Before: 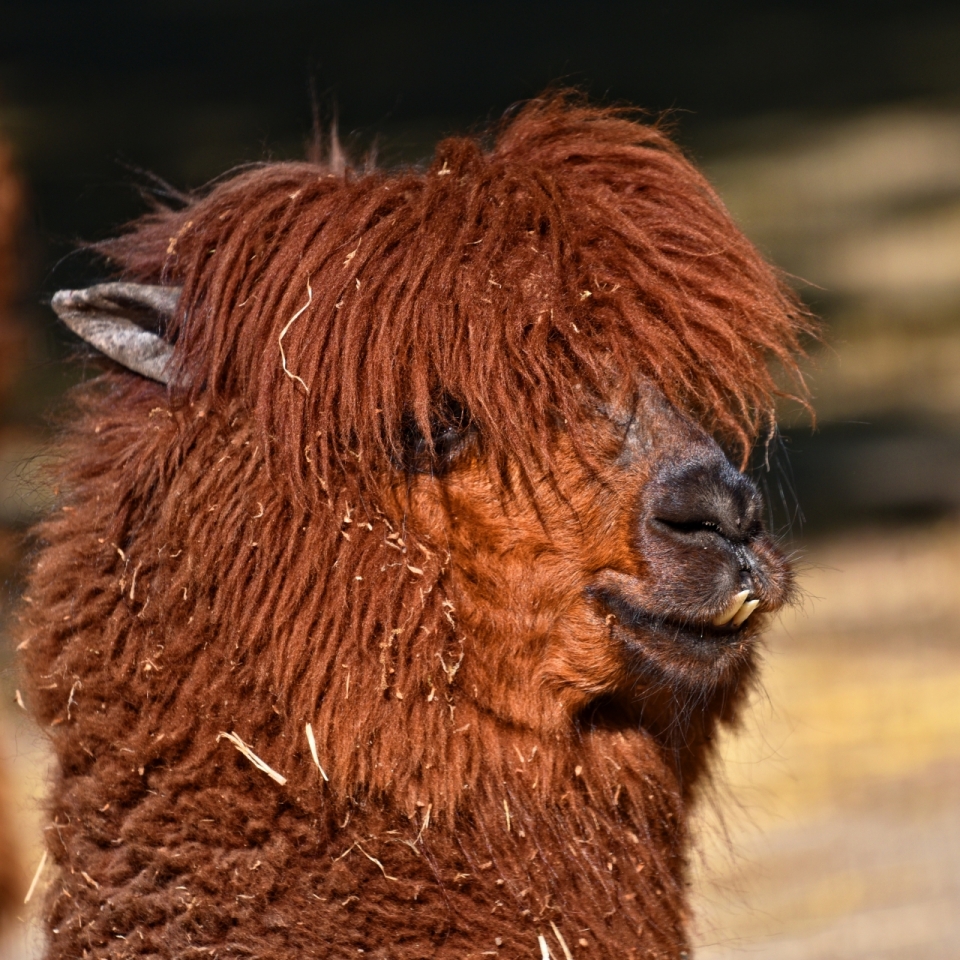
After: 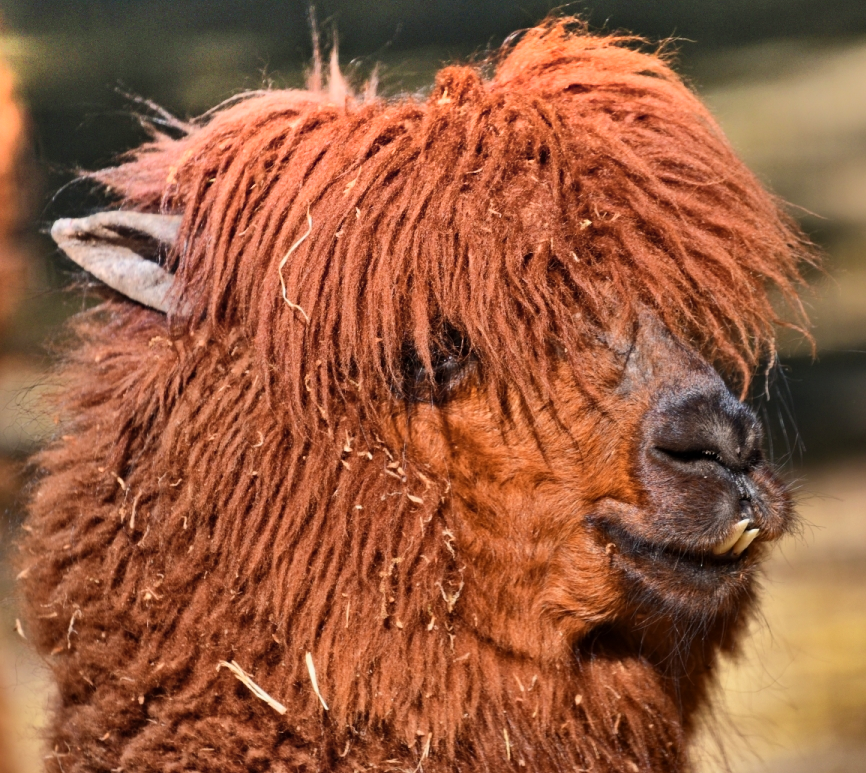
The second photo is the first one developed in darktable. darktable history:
shadows and highlights: radius 123.98, shadows 100, white point adjustment -3, highlights -100, highlights color adjustment 89.84%, soften with gaussian
crop: top 7.49%, right 9.717%, bottom 11.943%
